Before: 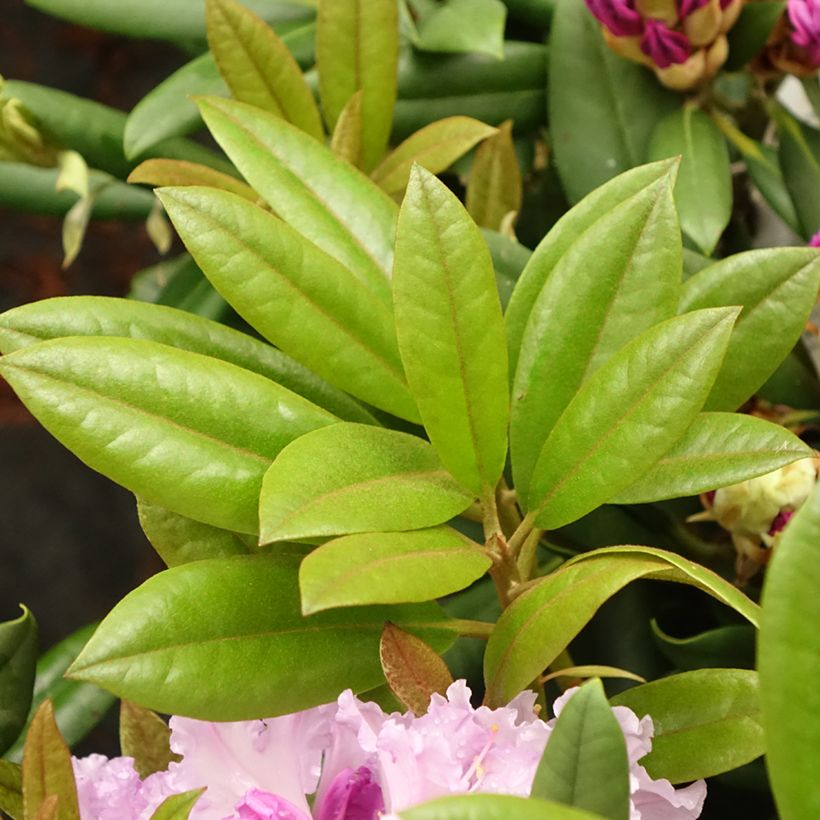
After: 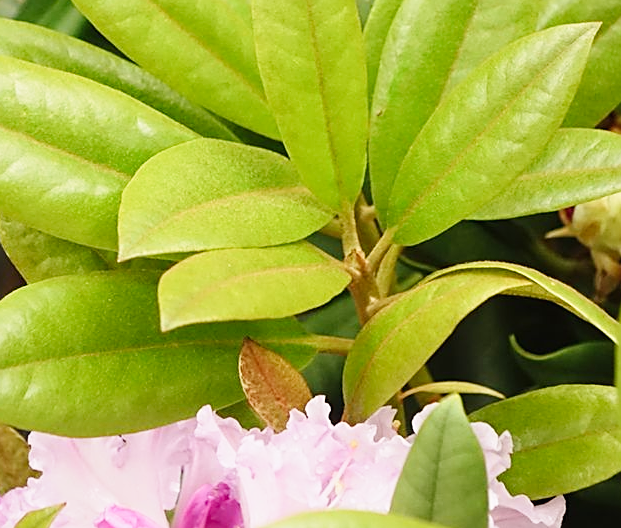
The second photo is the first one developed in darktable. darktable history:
sharpen: on, module defaults
crop and rotate: left 17.204%, top 34.647%, right 7.01%, bottom 0.871%
tone curve: curves: ch0 [(0, 0.012) (0.093, 0.11) (0.345, 0.425) (0.457, 0.562) (0.628, 0.738) (0.839, 0.909) (0.998, 0.978)]; ch1 [(0, 0) (0.437, 0.408) (0.472, 0.47) (0.502, 0.497) (0.527, 0.523) (0.568, 0.577) (0.62, 0.66) (0.669, 0.748) (0.859, 0.899) (1, 1)]; ch2 [(0, 0) (0.33, 0.301) (0.421, 0.443) (0.473, 0.498) (0.509, 0.502) (0.535, 0.545) (0.549, 0.576) (0.644, 0.703) (1, 1)], preserve colors none
